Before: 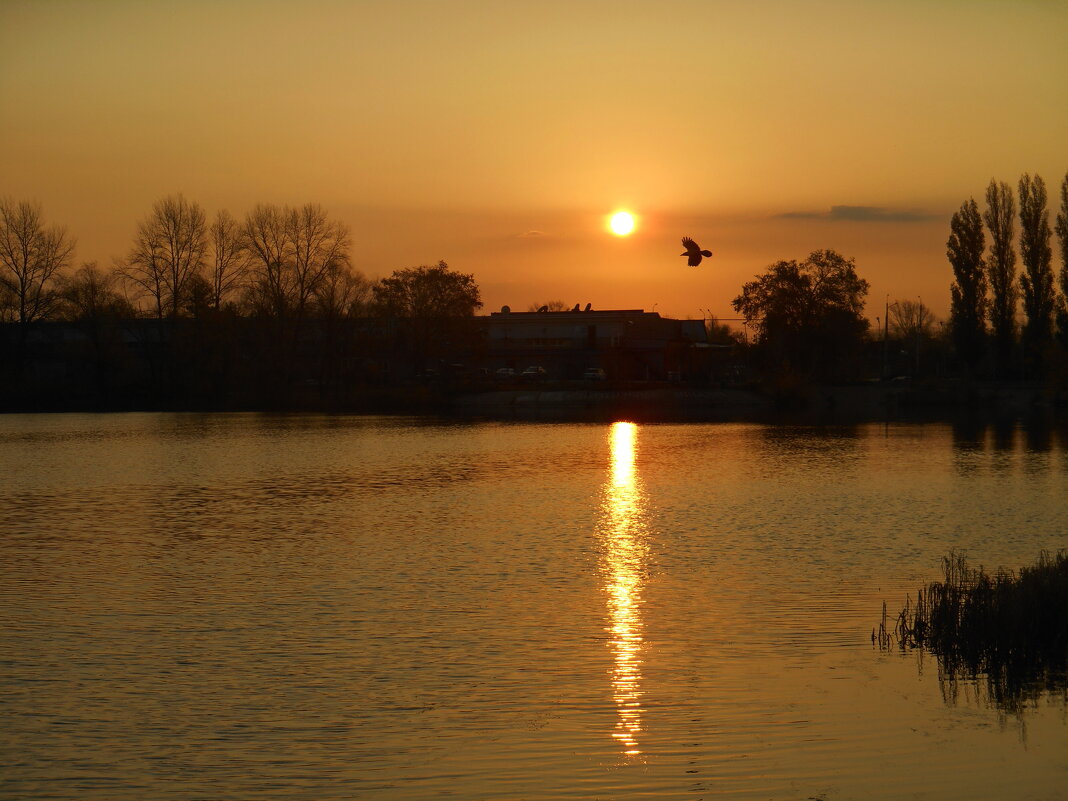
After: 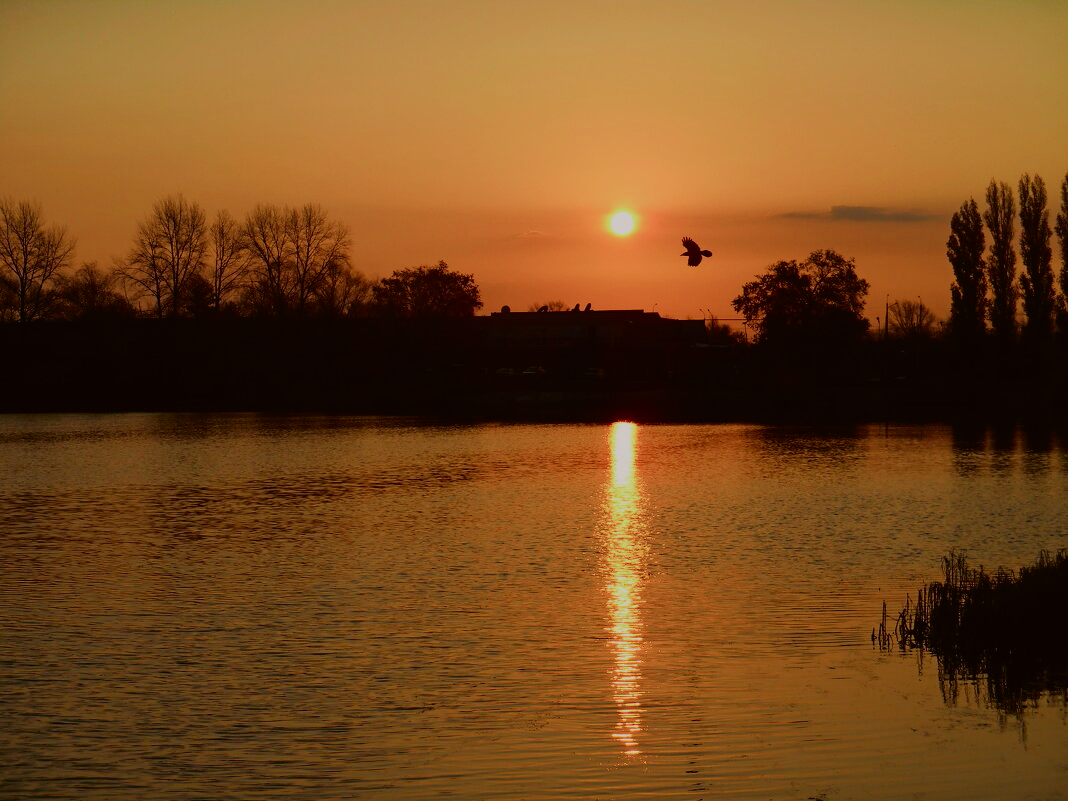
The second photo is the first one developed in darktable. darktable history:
filmic rgb: black relative exposure -7.65 EV, white relative exposure 4.56 EV, hardness 3.61, contrast 0.99
tone curve: curves: ch0 [(0, 0.013) (0.175, 0.11) (0.337, 0.304) (0.498, 0.485) (0.78, 0.742) (0.993, 0.954)]; ch1 [(0, 0) (0.294, 0.184) (0.359, 0.34) (0.362, 0.35) (0.43, 0.41) (0.469, 0.463) (0.495, 0.502) (0.54, 0.563) (0.612, 0.641) (1, 1)]; ch2 [(0, 0) (0.44, 0.437) (0.495, 0.502) (0.524, 0.534) (0.557, 0.56) (0.634, 0.654) (0.728, 0.722) (1, 1)], color space Lab, independent channels, preserve colors none
